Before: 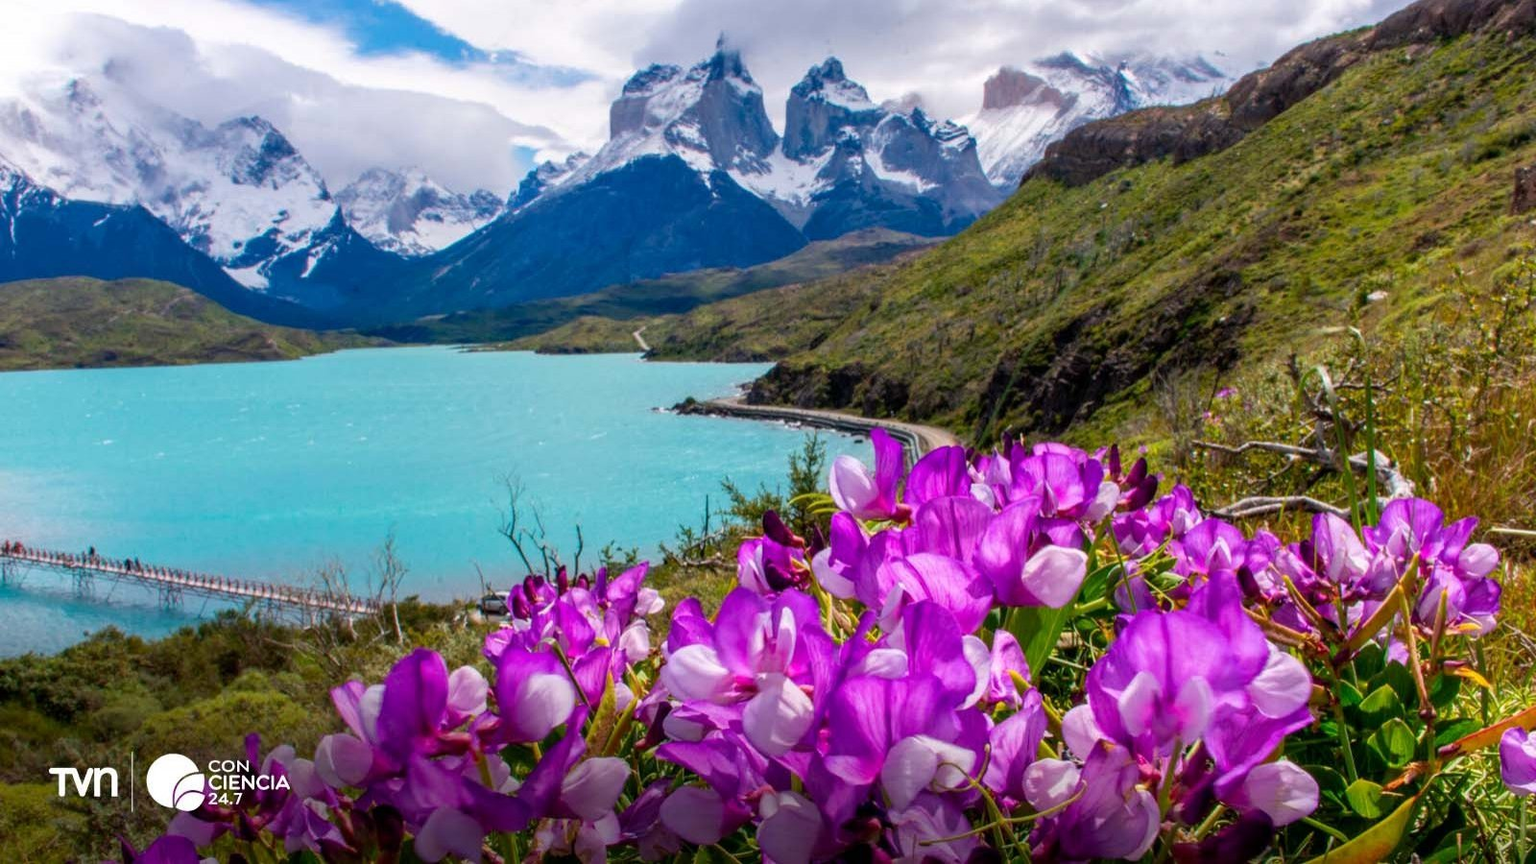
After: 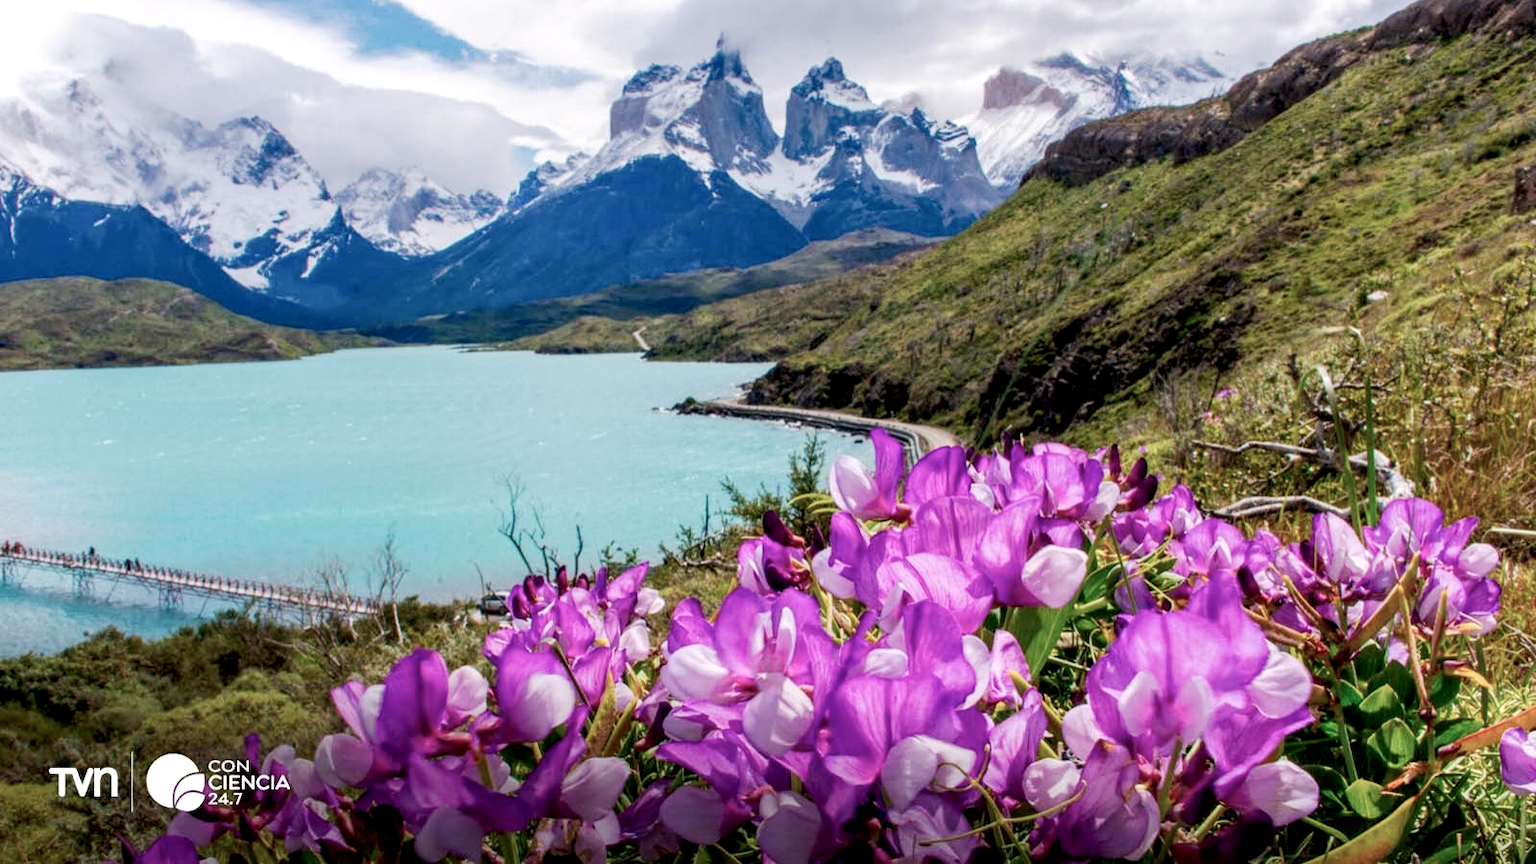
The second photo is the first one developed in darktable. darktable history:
local contrast: highlights 103%, shadows 98%, detail 119%, midtone range 0.2
tone curve: curves: ch0 [(0, 0.013) (0.054, 0.018) (0.205, 0.191) (0.289, 0.292) (0.39, 0.424) (0.493, 0.551) (0.666, 0.743) (0.795, 0.841) (1, 0.998)]; ch1 [(0, 0) (0.385, 0.343) (0.439, 0.415) (0.494, 0.495) (0.501, 0.501) (0.51, 0.509) (0.548, 0.554) (0.586, 0.614) (0.66, 0.706) (0.783, 0.804) (1, 1)]; ch2 [(0, 0) (0.304, 0.31) (0.403, 0.399) (0.441, 0.428) (0.47, 0.469) (0.498, 0.496) (0.524, 0.538) (0.566, 0.579) (0.633, 0.665) (0.7, 0.711) (1, 1)], preserve colors none
color balance rgb: perceptual saturation grading › global saturation -32.746%, global vibrance 14.266%
